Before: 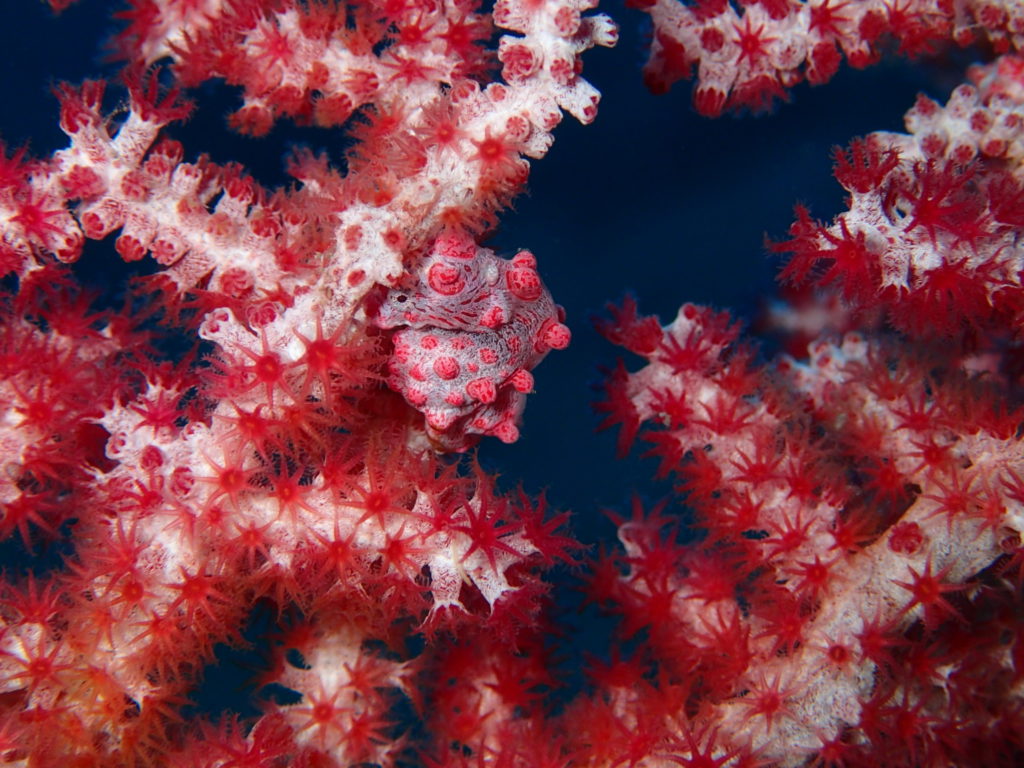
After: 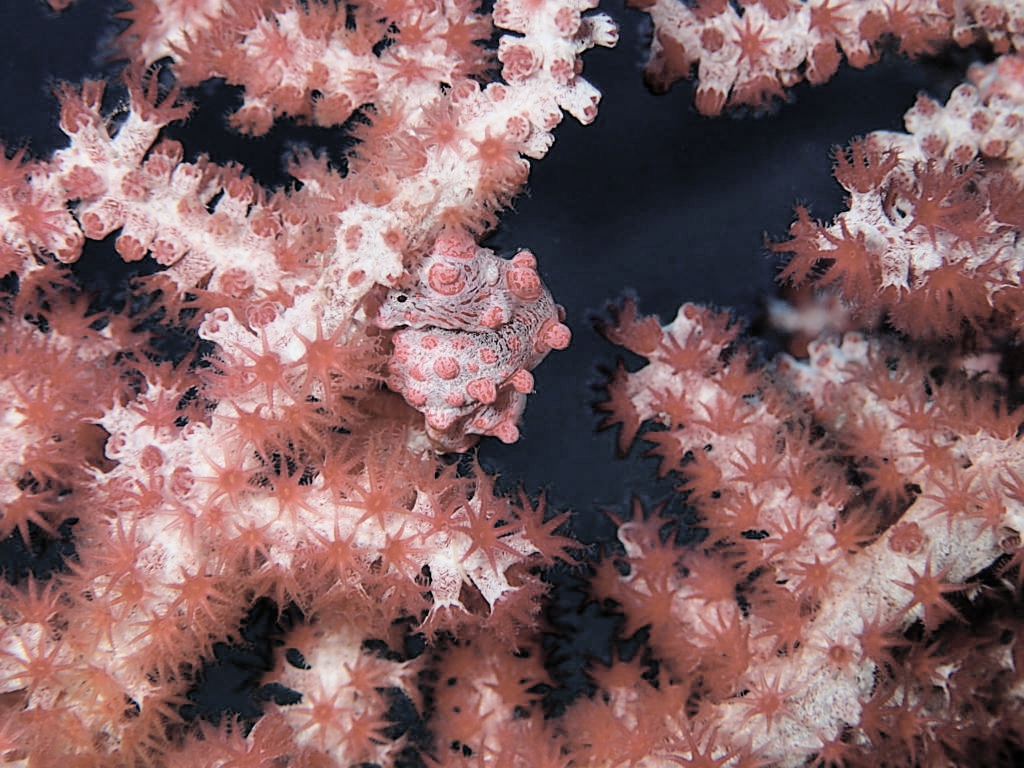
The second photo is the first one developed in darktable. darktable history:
exposure: exposure 0.297 EV, compensate highlight preservation false
contrast brightness saturation: brightness 0.189, saturation -0.487
local contrast: mode bilateral grid, contrast 10, coarseness 26, detail 115%, midtone range 0.2
filmic rgb: black relative exposure -7.74 EV, white relative exposure 4.38 EV, threshold 2.99 EV, hardness 3.76, latitude 49.76%, contrast 1.101, color science v6 (2022), enable highlight reconstruction true
sharpen: on, module defaults
